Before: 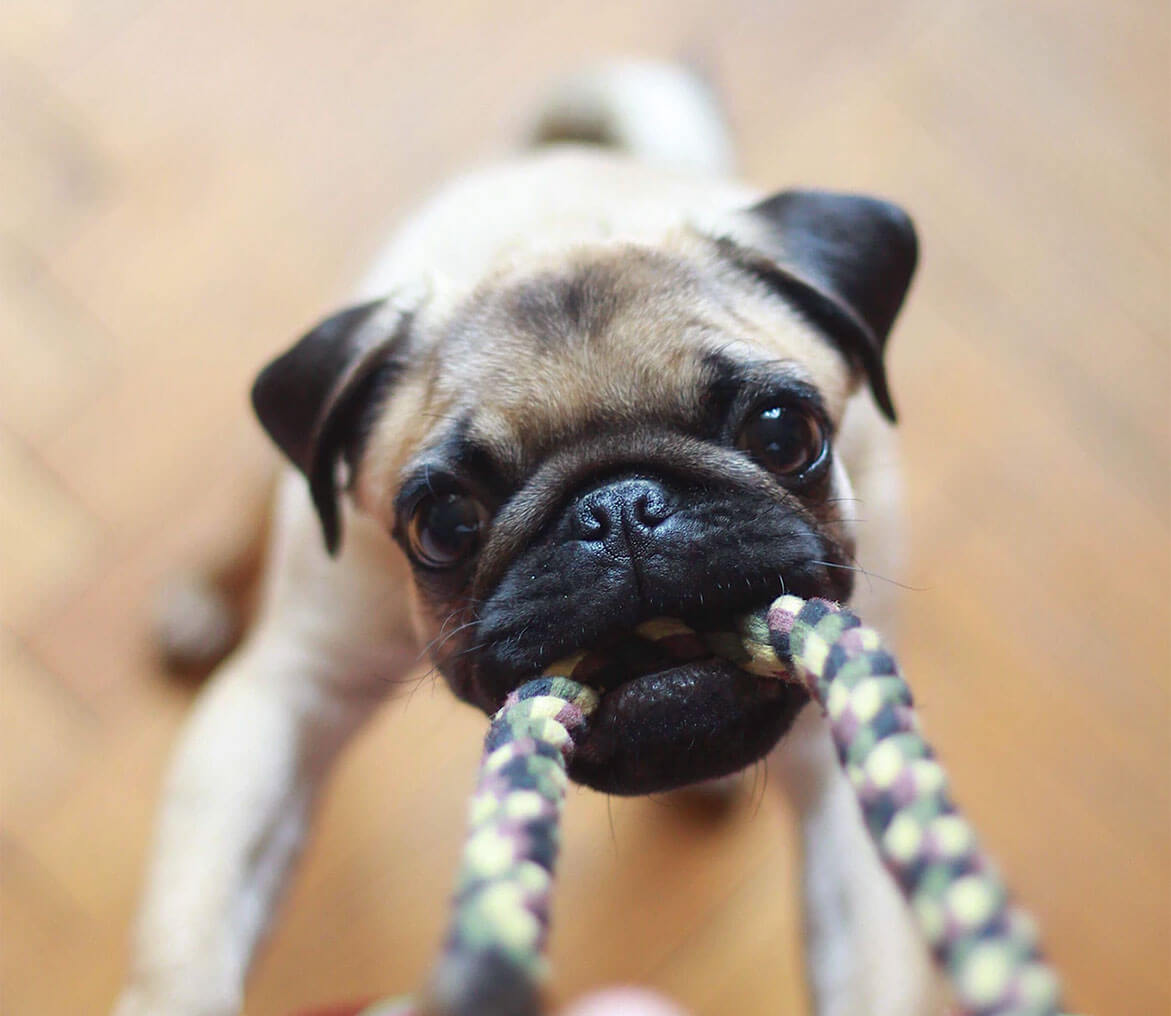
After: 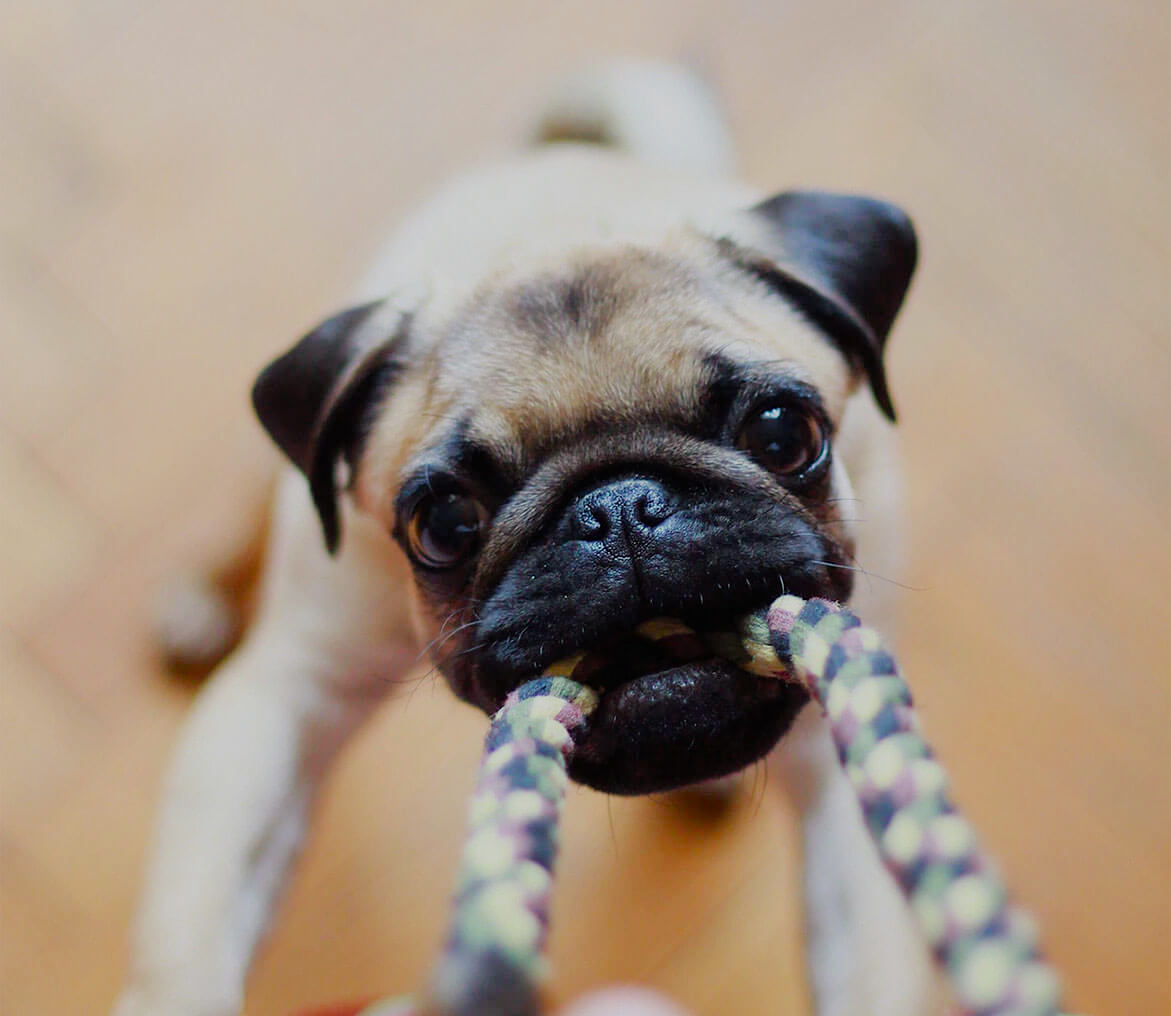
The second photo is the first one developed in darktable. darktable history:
filmic rgb: black relative exposure -7.15 EV, white relative exposure 5.36 EV, hardness 3.02
color balance rgb: perceptual saturation grading › global saturation 20%, perceptual saturation grading › highlights -25%, perceptual saturation grading › shadows 50%
